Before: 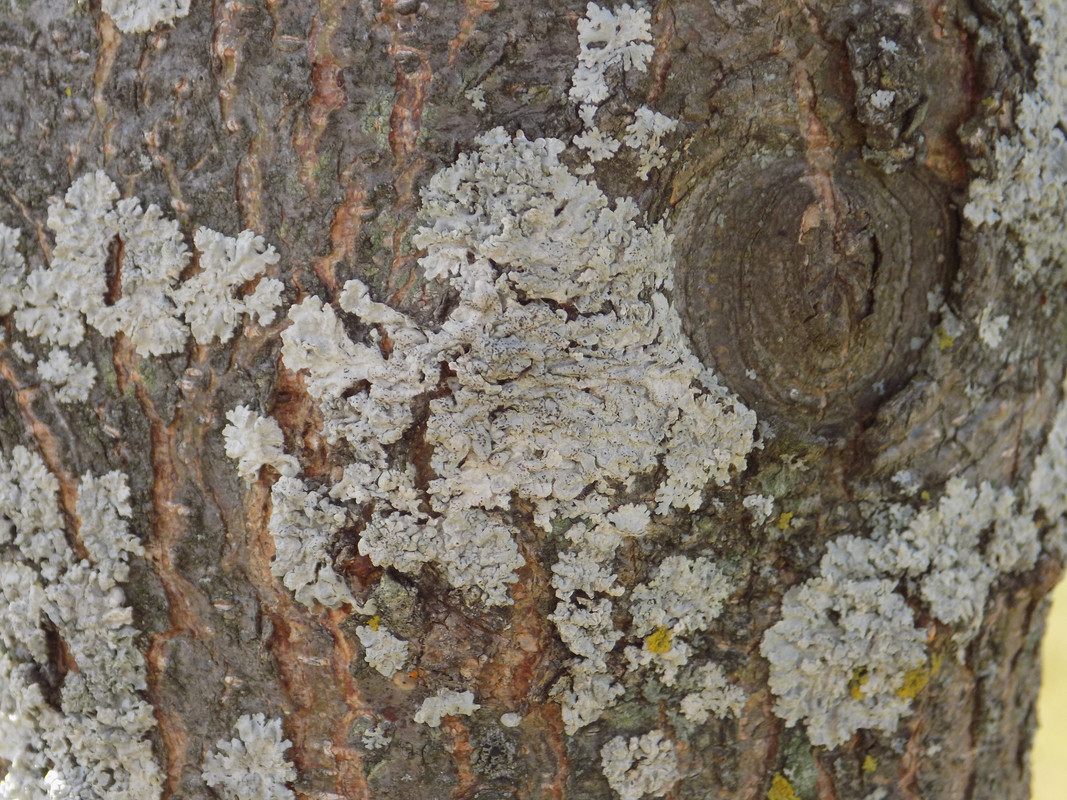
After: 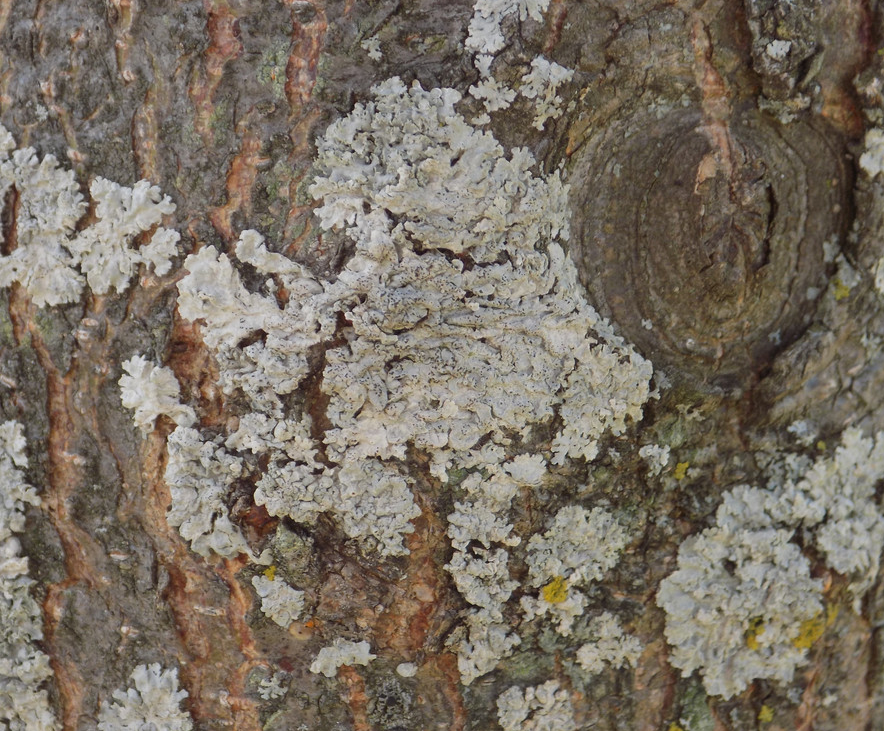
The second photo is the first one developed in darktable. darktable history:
shadows and highlights: low approximation 0.01, soften with gaussian
crop: left 9.825%, top 6.335%, right 7.238%, bottom 2.286%
